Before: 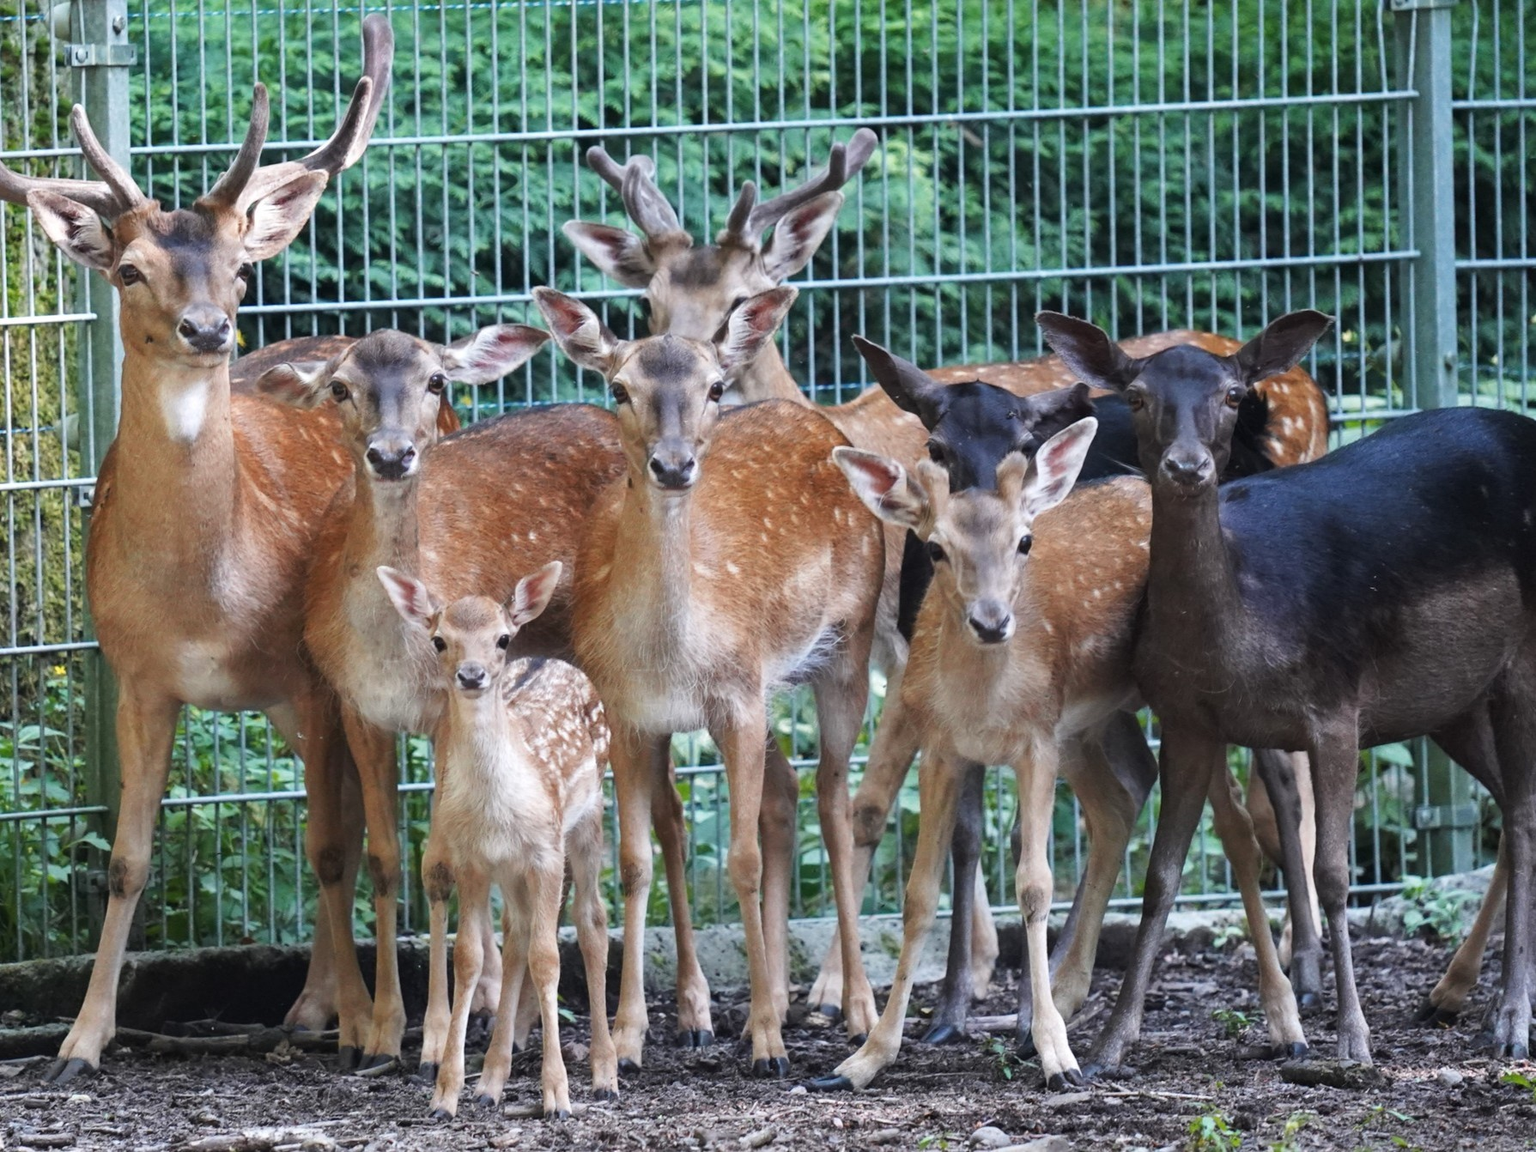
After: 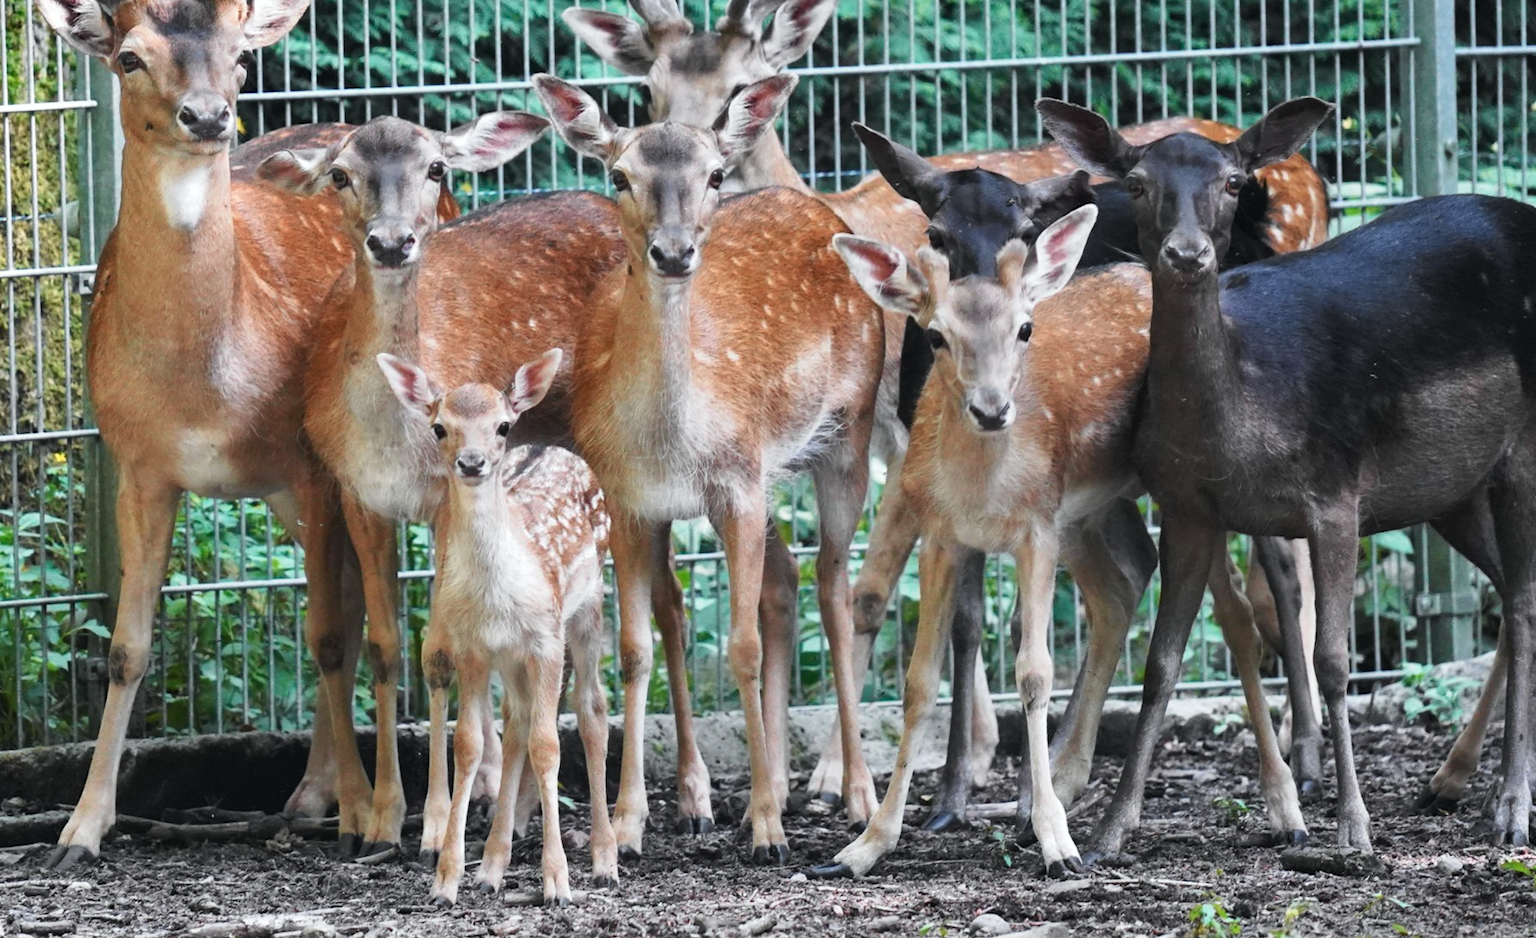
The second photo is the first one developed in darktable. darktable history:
tone curve: curves: ch0 [(0, 0.009) (0.037, 0.035) (0.131, 0.126) (0.275, 0.28) (0.476, 0.514) (0.617, 0.667) (0.704, 0.759) (0.813, 0.863) (0.911, 0.931) (0.997, 1)]; ch1 [(0, 0) (0.318, 0.271) (0.444, 0.438) (0.493, 0.496) (0.508, 0.5) (0.534, 0.535) (0.57, 0.582) (0.65, 0.664) (0.746, 0.764) (1, 1)]; ch2 [(0, 0) (0.246, 0.24) (0.36, 0.381) (0.415, 0.434) (0.476, 0.492) (0.502, 0.499) (0.522, 0.518) (0.533, 0.534) (0.586, 0.598) (0.634, 0.643) (0.706, 0.717) (0.853, 0.83) (1, 0.951)], color space Lab, independent channels, preserve colors none
crop and rotate: top 18.507%
shadows and highlights: shadows 30.63, highlights -63.22, shadows color adjustment 98%, highlights color adjustment 58.61%, soften with gaussian
